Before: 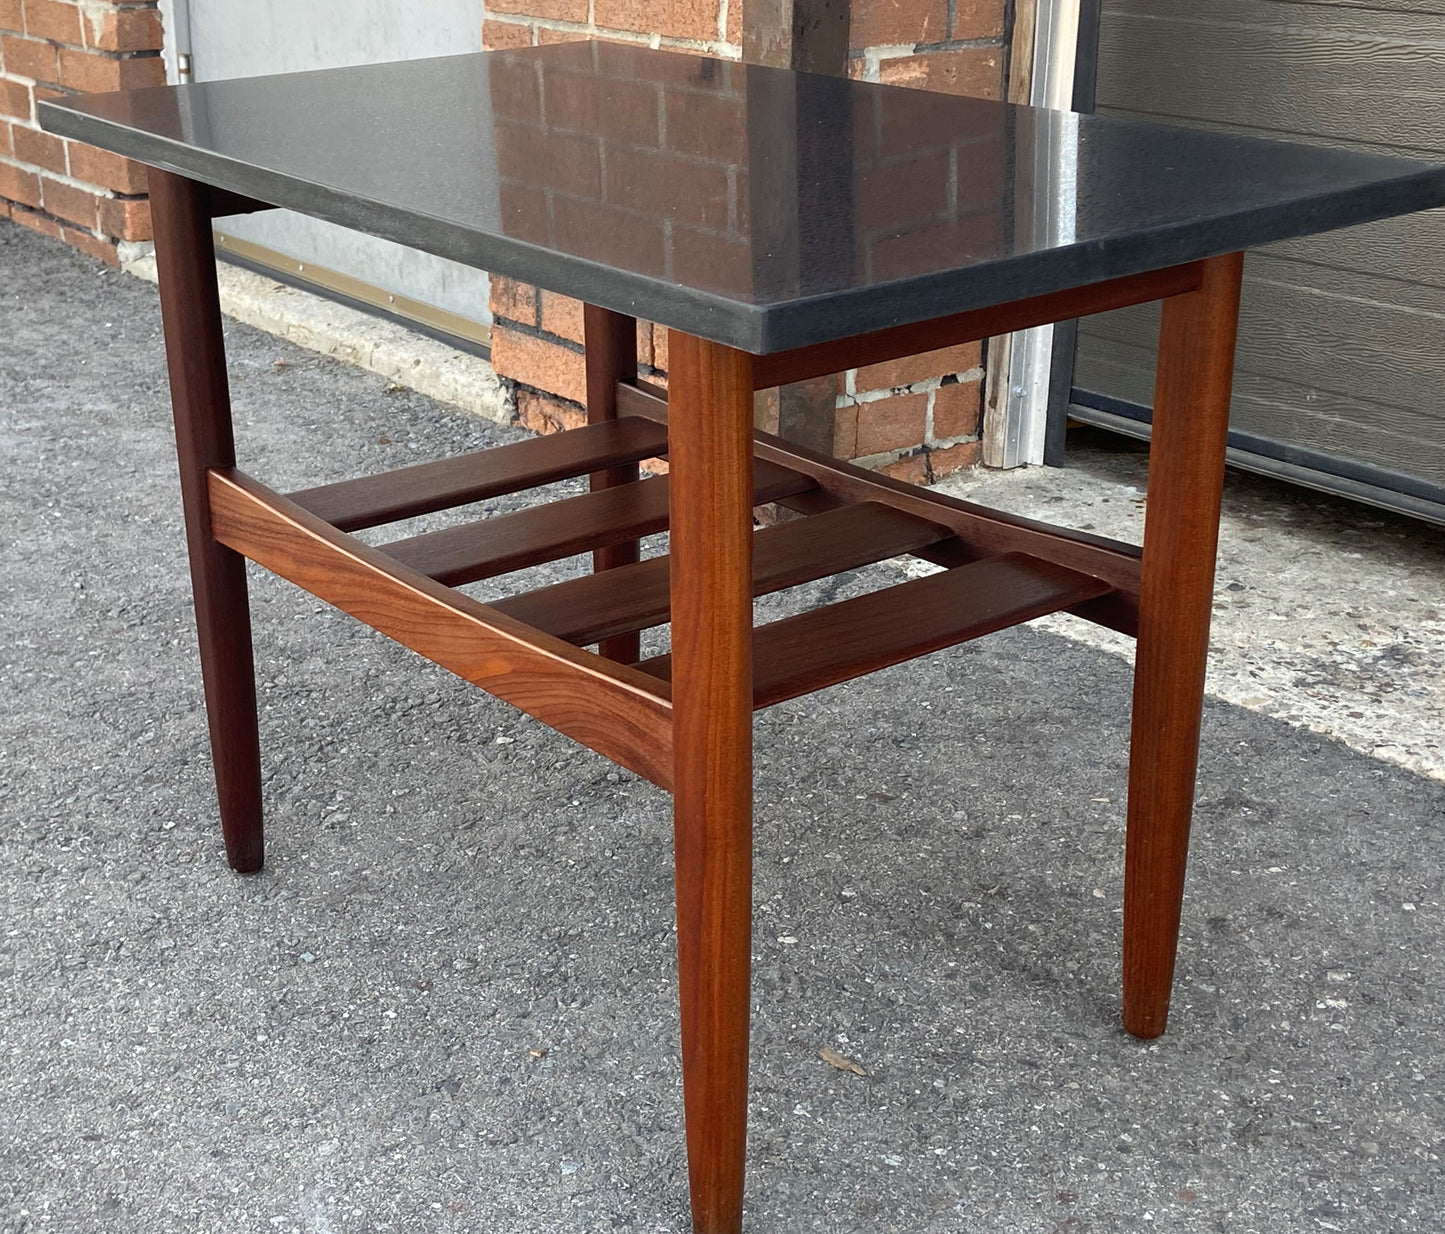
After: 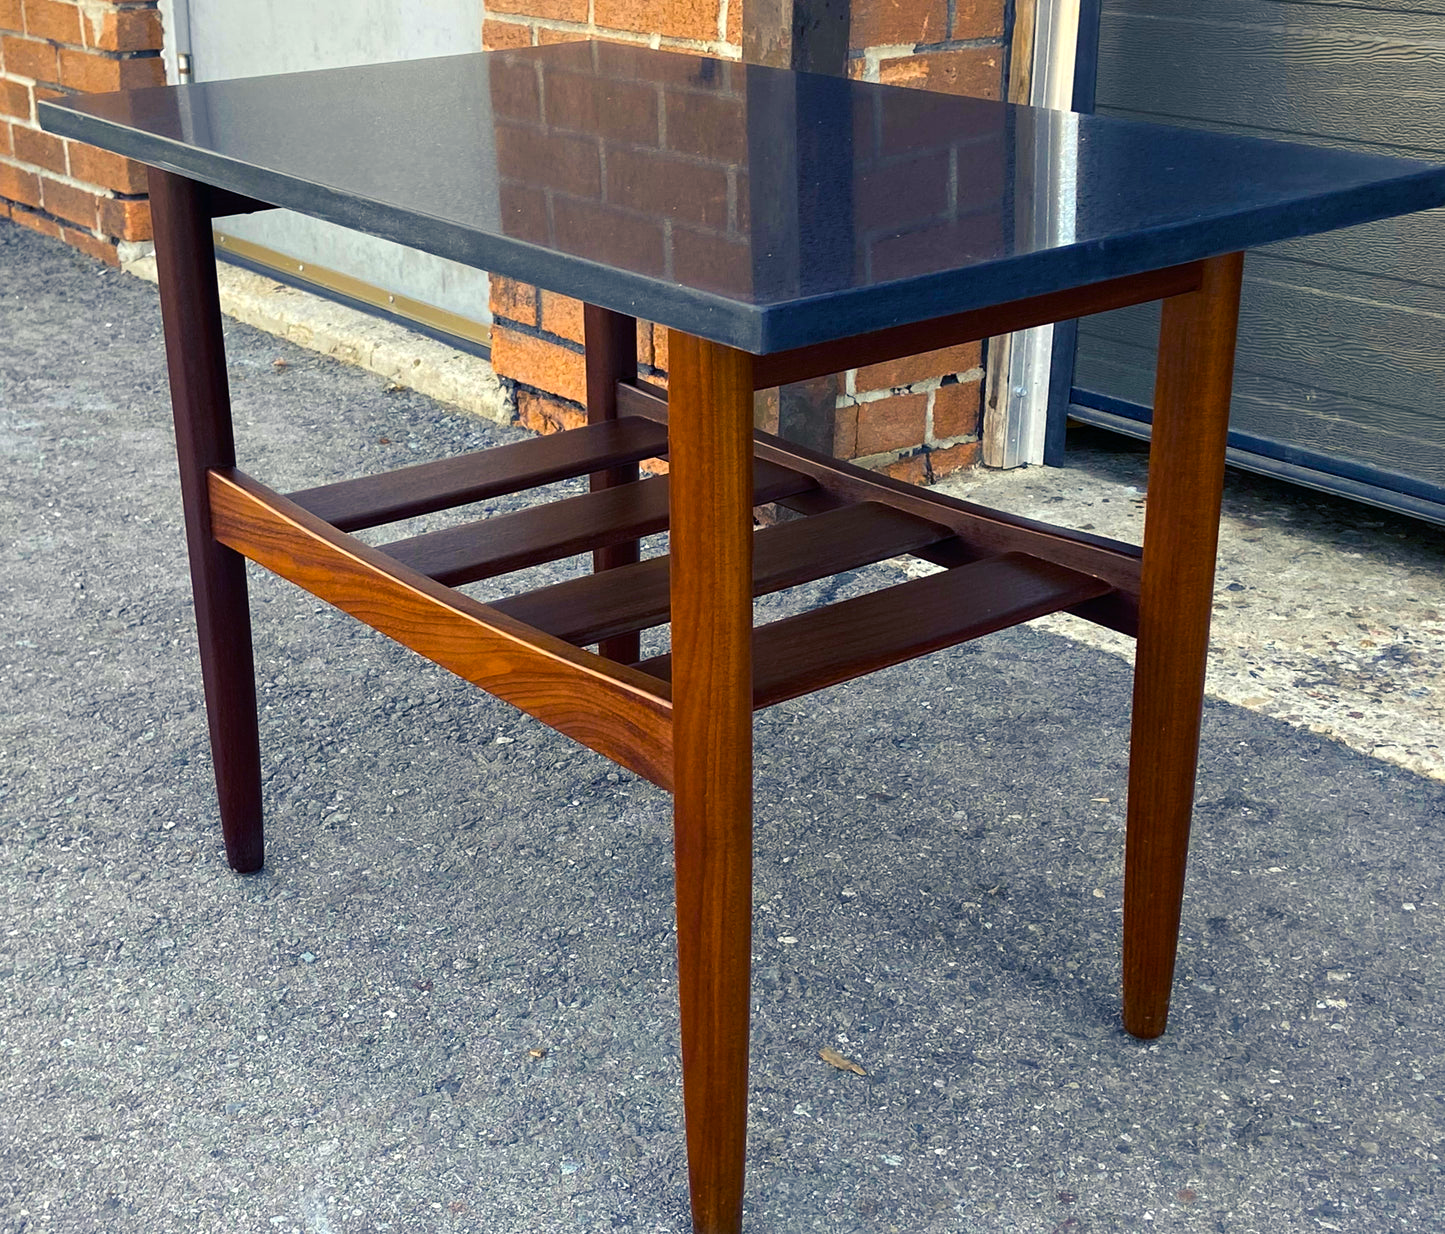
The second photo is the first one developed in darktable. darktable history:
color balance rgb: shadows lift › luminance -40.848%, shadows lift › chroma 13.989%, shadows lift › hue 258.95°, highlights gain › luminance 5.789%, highlights gain › chroma 1.238%, highlights gain › hue 92.98°, linear chroma grading › global chroma 25.541%, perceptual saturation grading › global saturation 19.376%, global vibrance 20%
